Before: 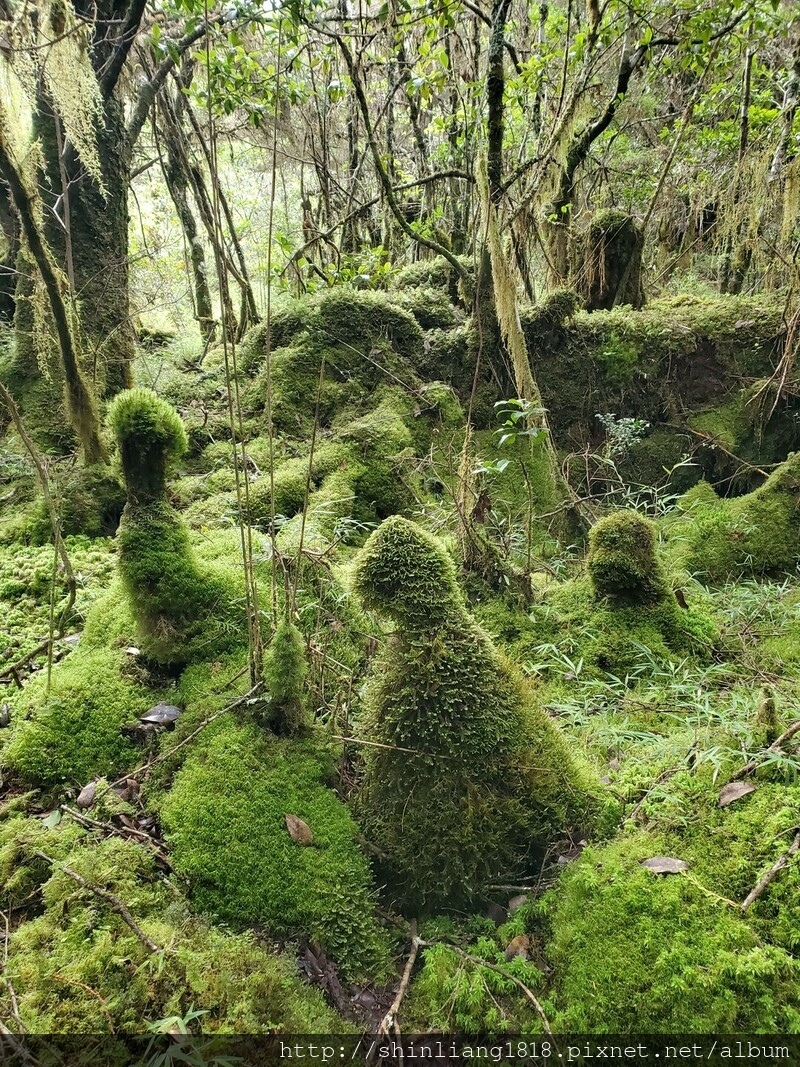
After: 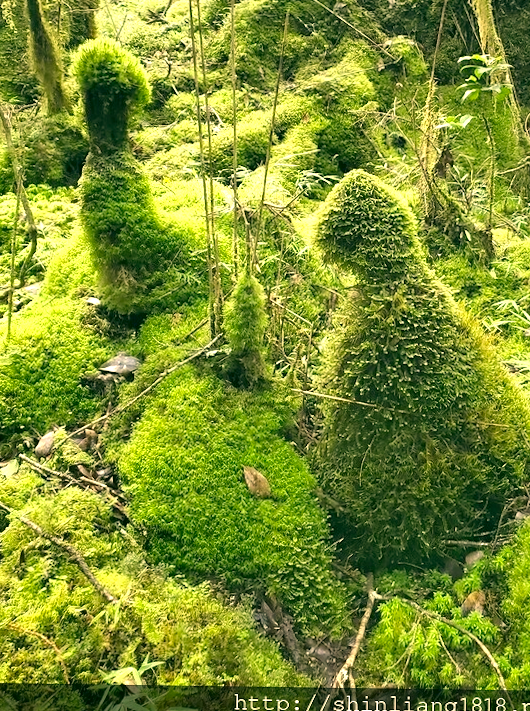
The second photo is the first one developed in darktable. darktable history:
crop and rotate: angle -0.81°, left 3.917%, top 32.107%, right 28.523%
color correction: highlights a* 4.8, highlights b* 23.67, shadows a* -16.19, shadows b* 4.04
exposure: black level correction 0, exposure 0.95 EV, compensate highlight preservation false
